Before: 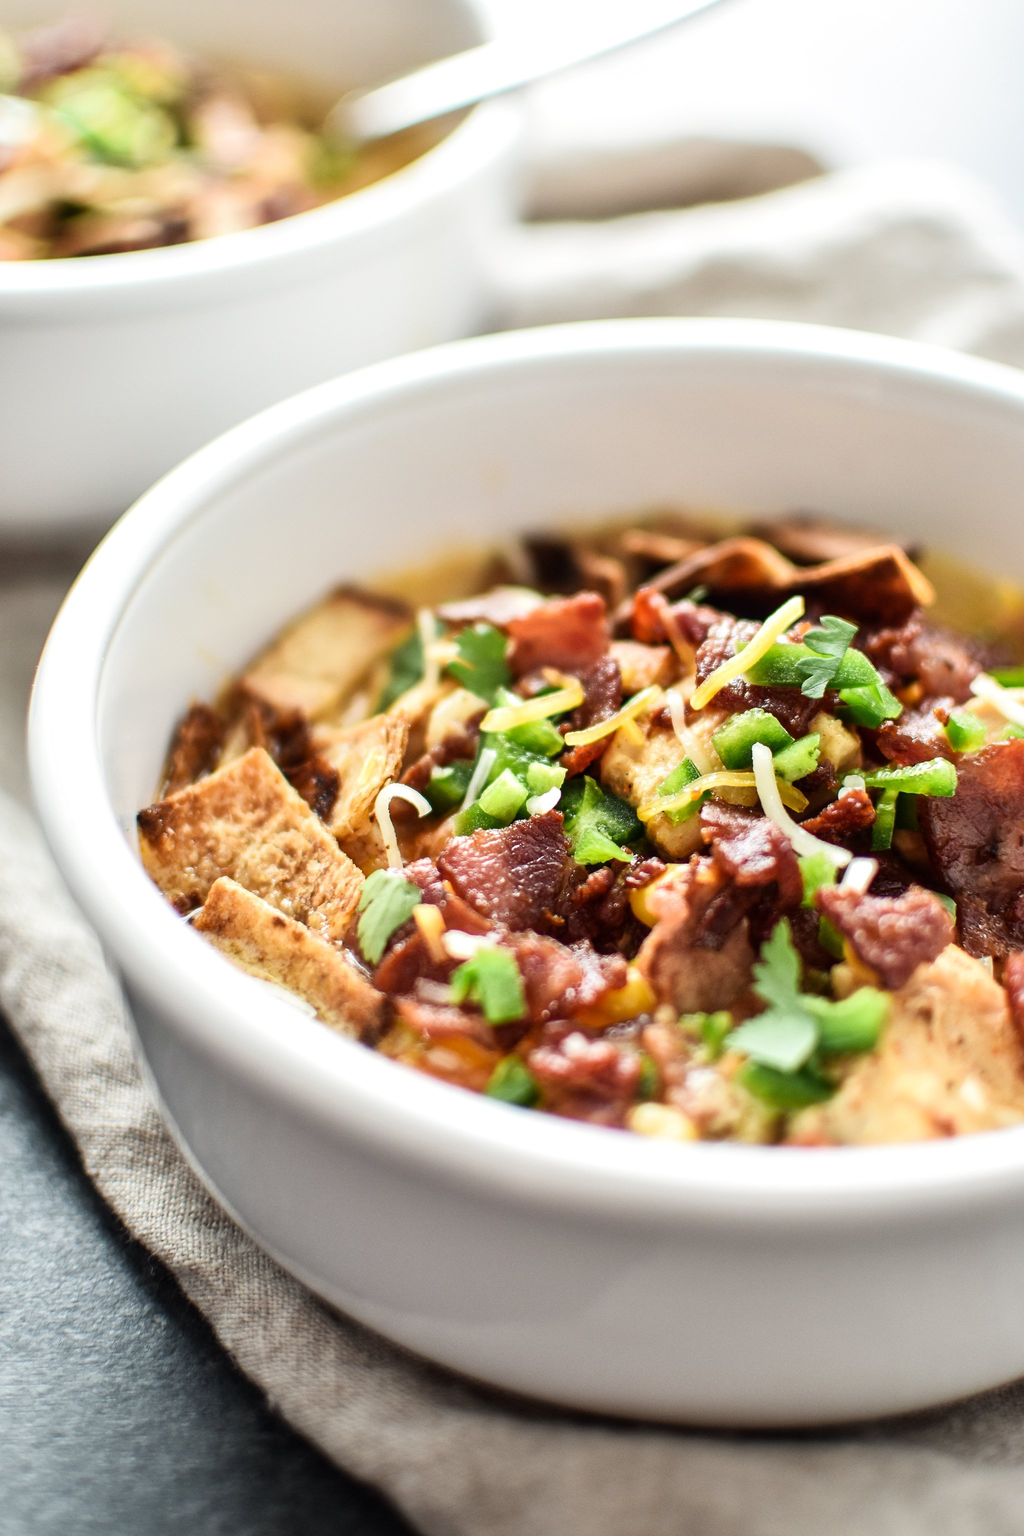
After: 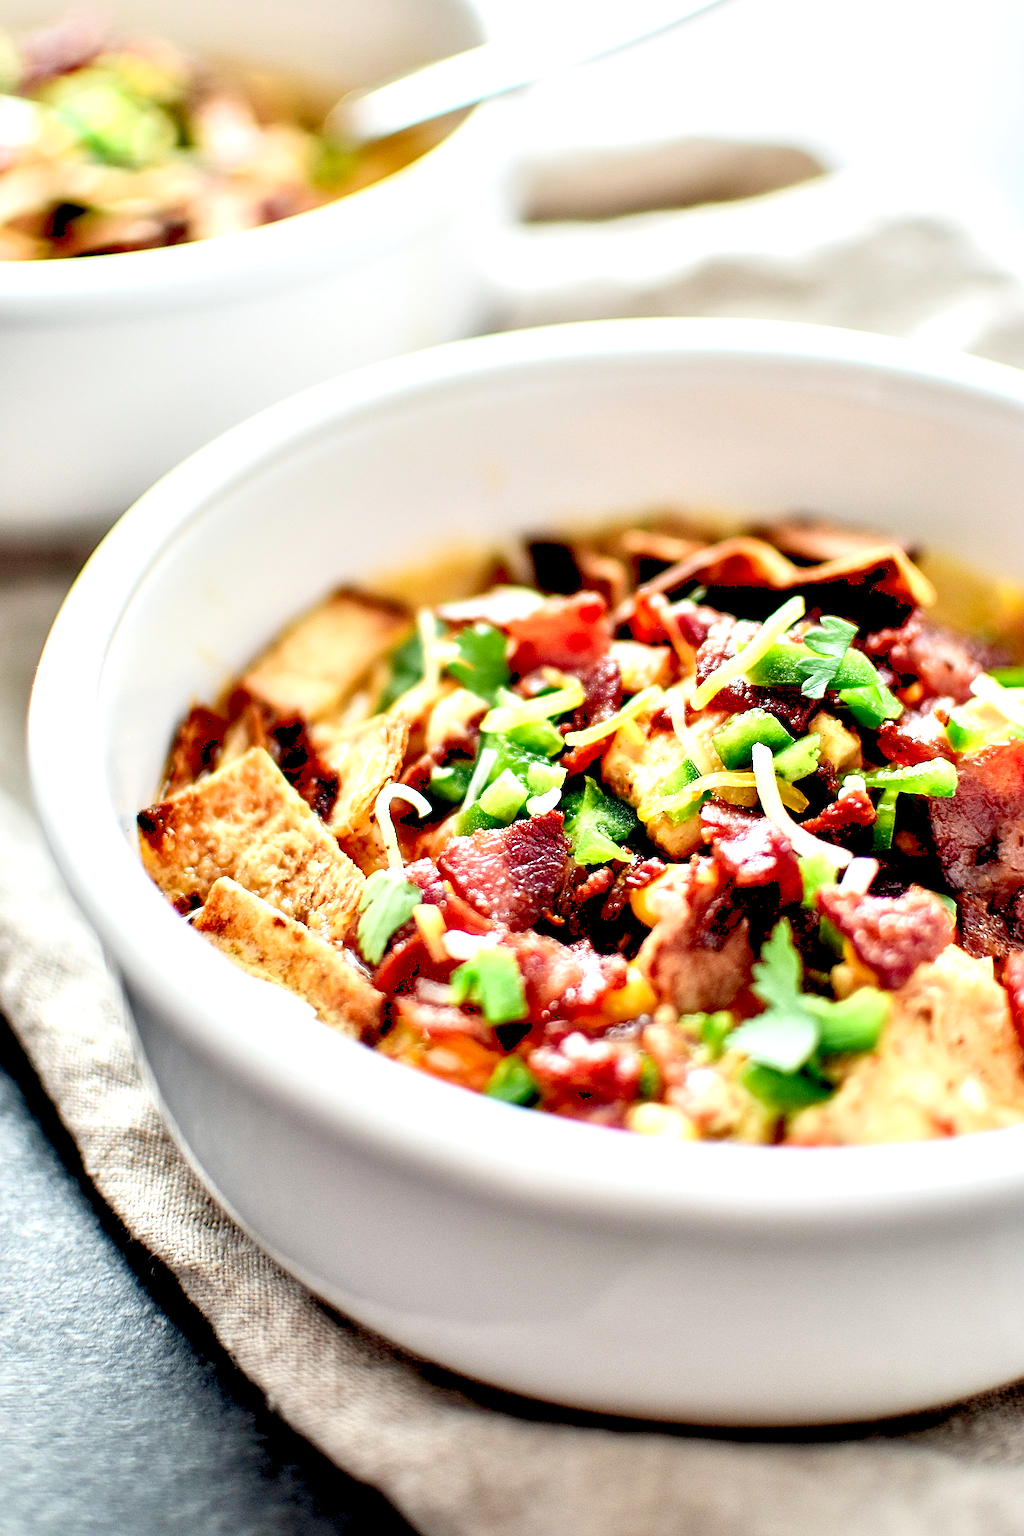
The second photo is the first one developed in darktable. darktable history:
contrast equalizer: octaves 7, y [[0.6 ×6], [0.55 ×6], [0 ×6], [0 ×6], [0 ×6]]
levels: levels [0, 0.397, 0.955]
sharpen: amount 0.464
